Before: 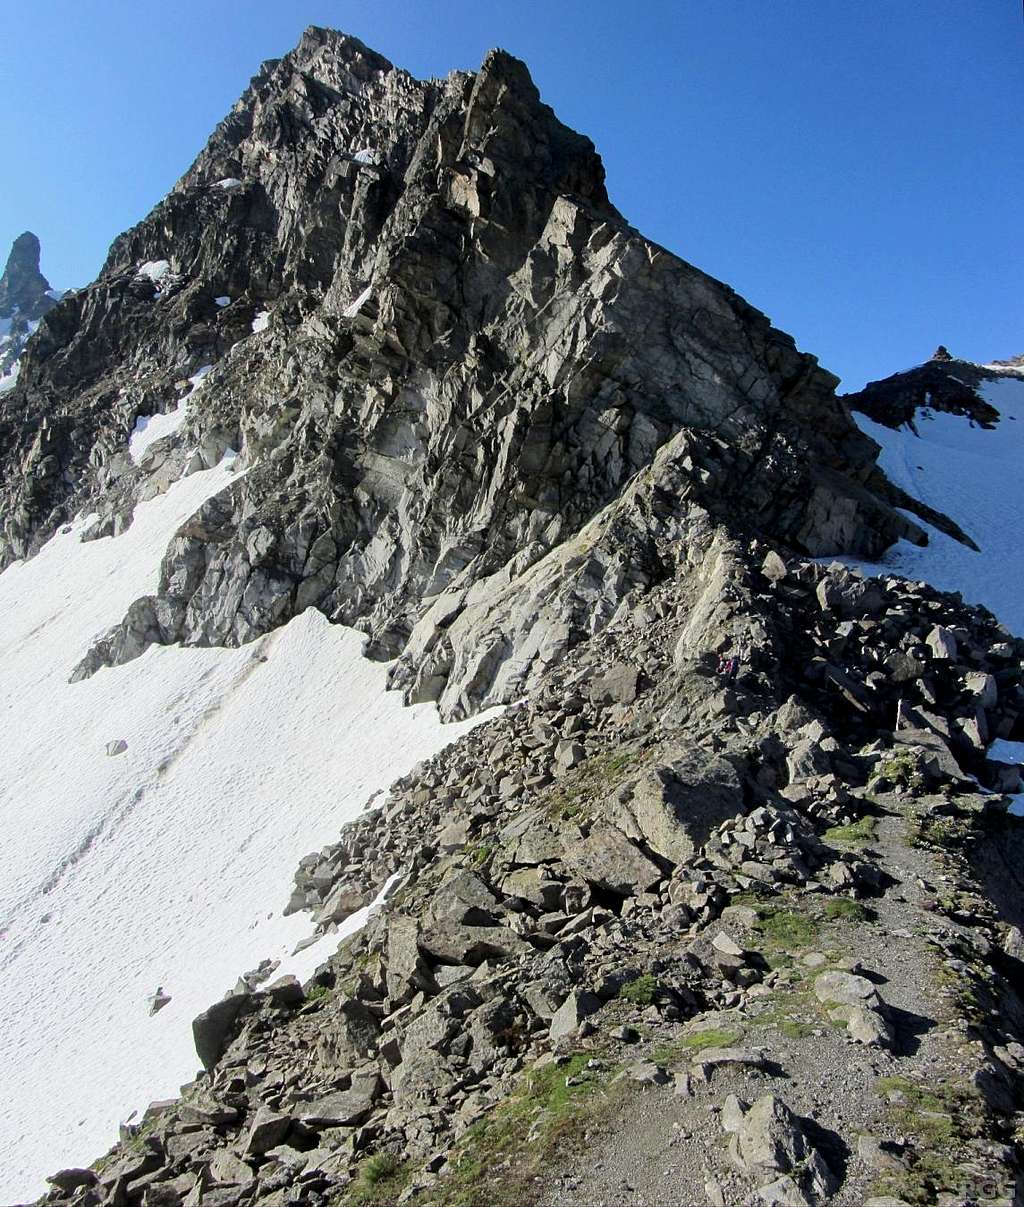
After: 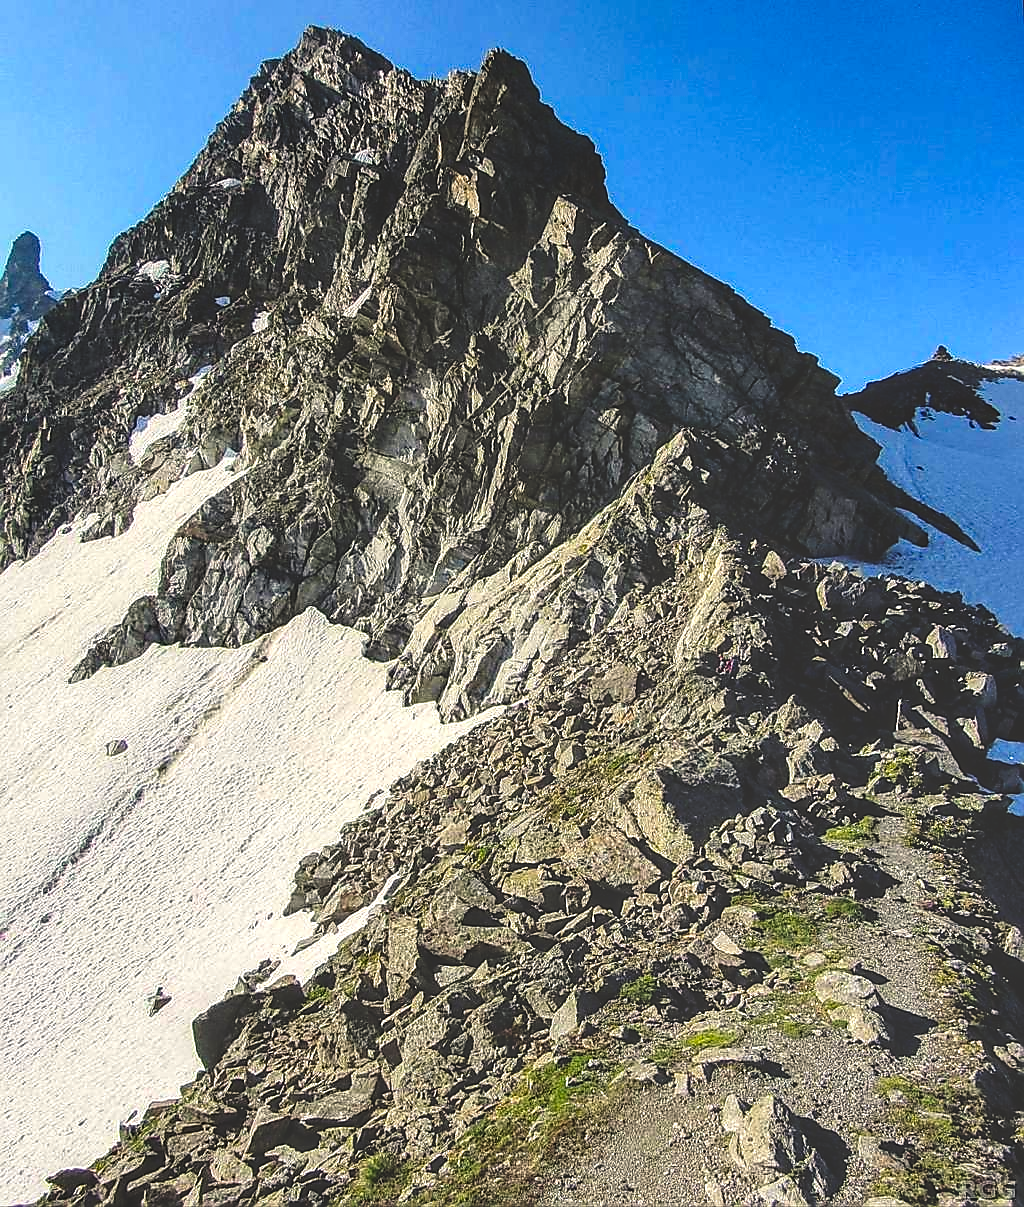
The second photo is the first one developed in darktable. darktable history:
local contrast: highlights 16%, detail 188%
shadows and highlights: shadows 31.63, highlights -31.5, soften with gaussian
exposure: black level correction -0.062, exposure -0.049 EV, compensate highlight preservation false
color balance rgb: highlights gain › chroma 3.097%, highlights gain › hue 75.54°, linear chroma grading › global chroma 9.021%, perceptual saturation grading › global saturation 37.259%, perceptual saturation grading › shadows 36.044%, global vibrance 20%
sharpen: radius 1.365, amount 1.247, threshold 0.784
